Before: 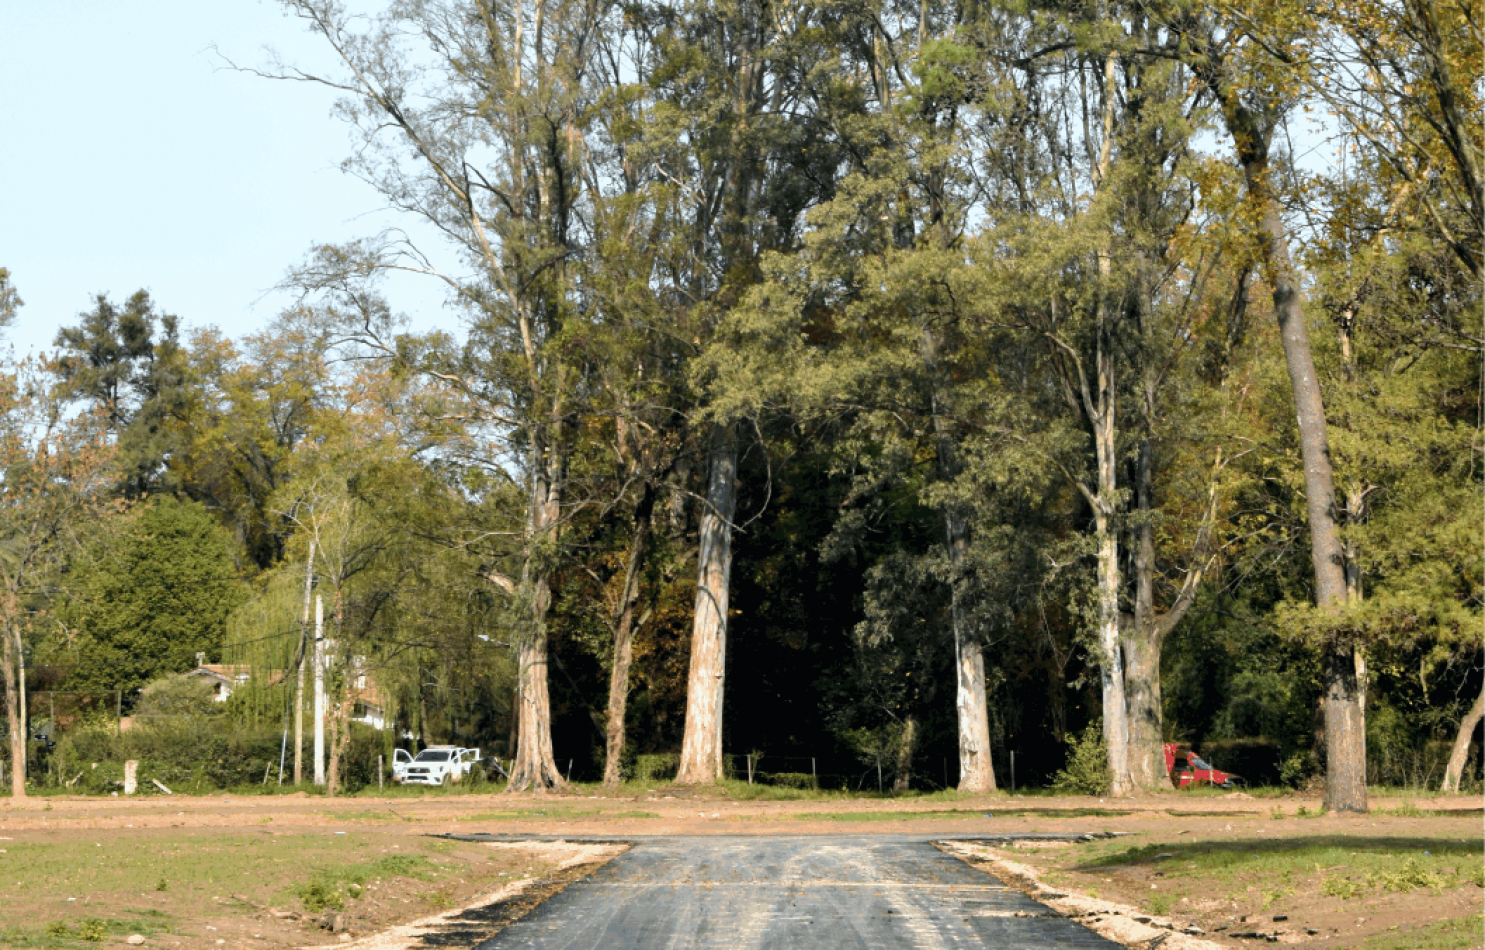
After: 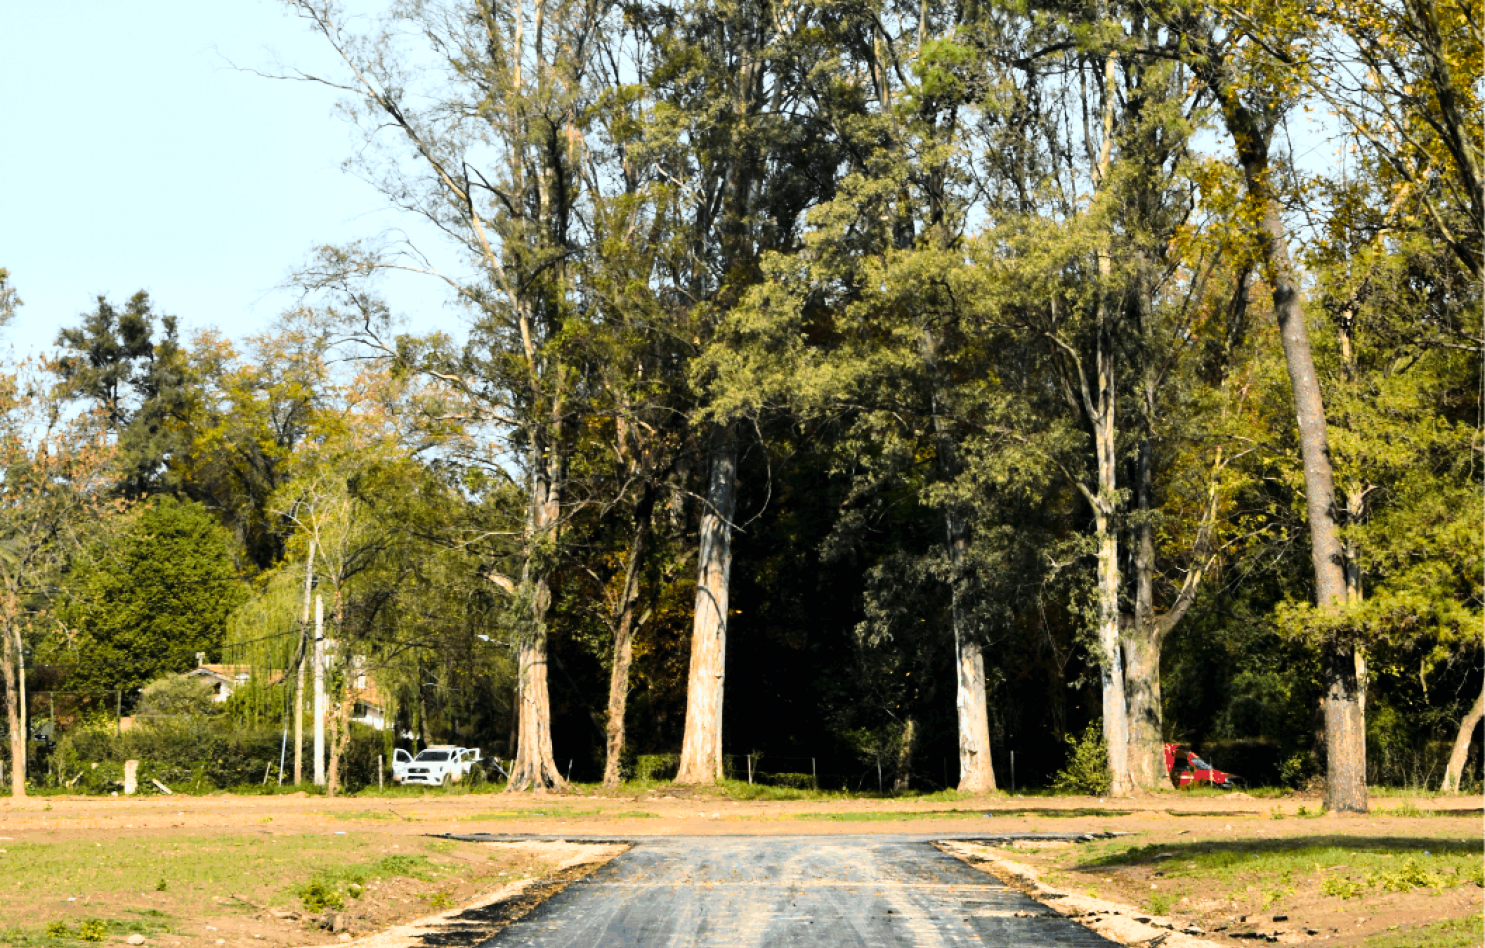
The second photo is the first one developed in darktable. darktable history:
tone curve: curves: ch0 [(0, 0) (0.195, 0.109) (0.751, 0.848) (1, 1)], color space Lab, linked channels, preserve colors none
crop: top 0.05%, bottom 0.098%
color balance rgb: perceptual saturation grading › global saturation 20%, global vibrance 10%
